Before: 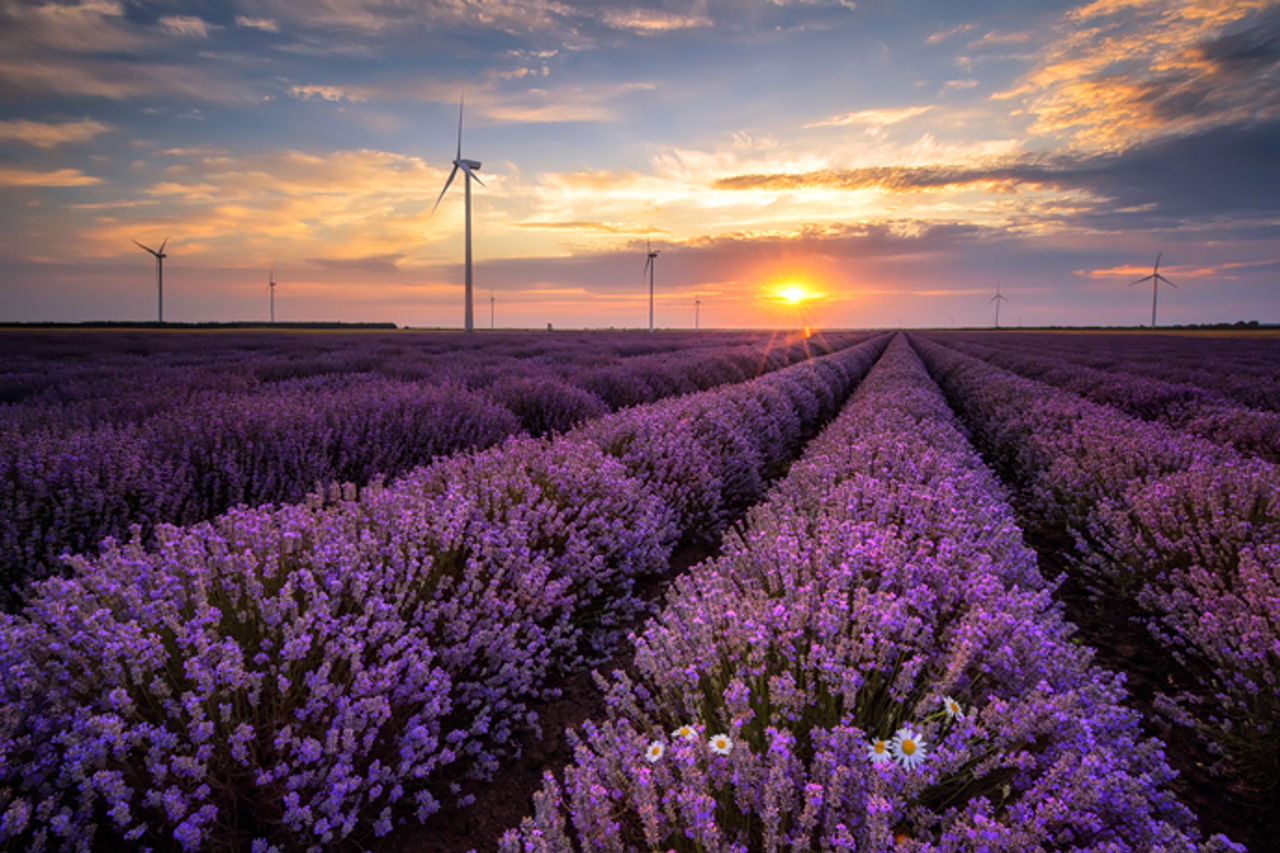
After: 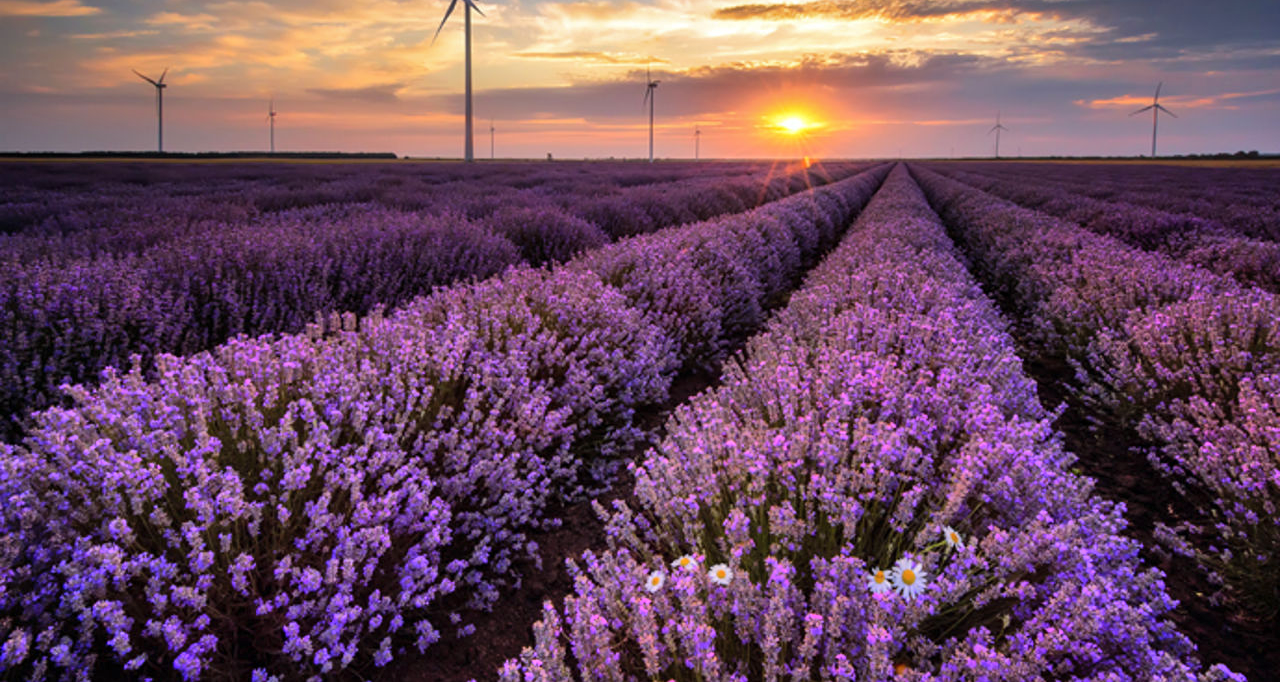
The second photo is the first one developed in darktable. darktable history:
crop and rotate: top 19.998%
shadows and highlights: soften with gaussian
